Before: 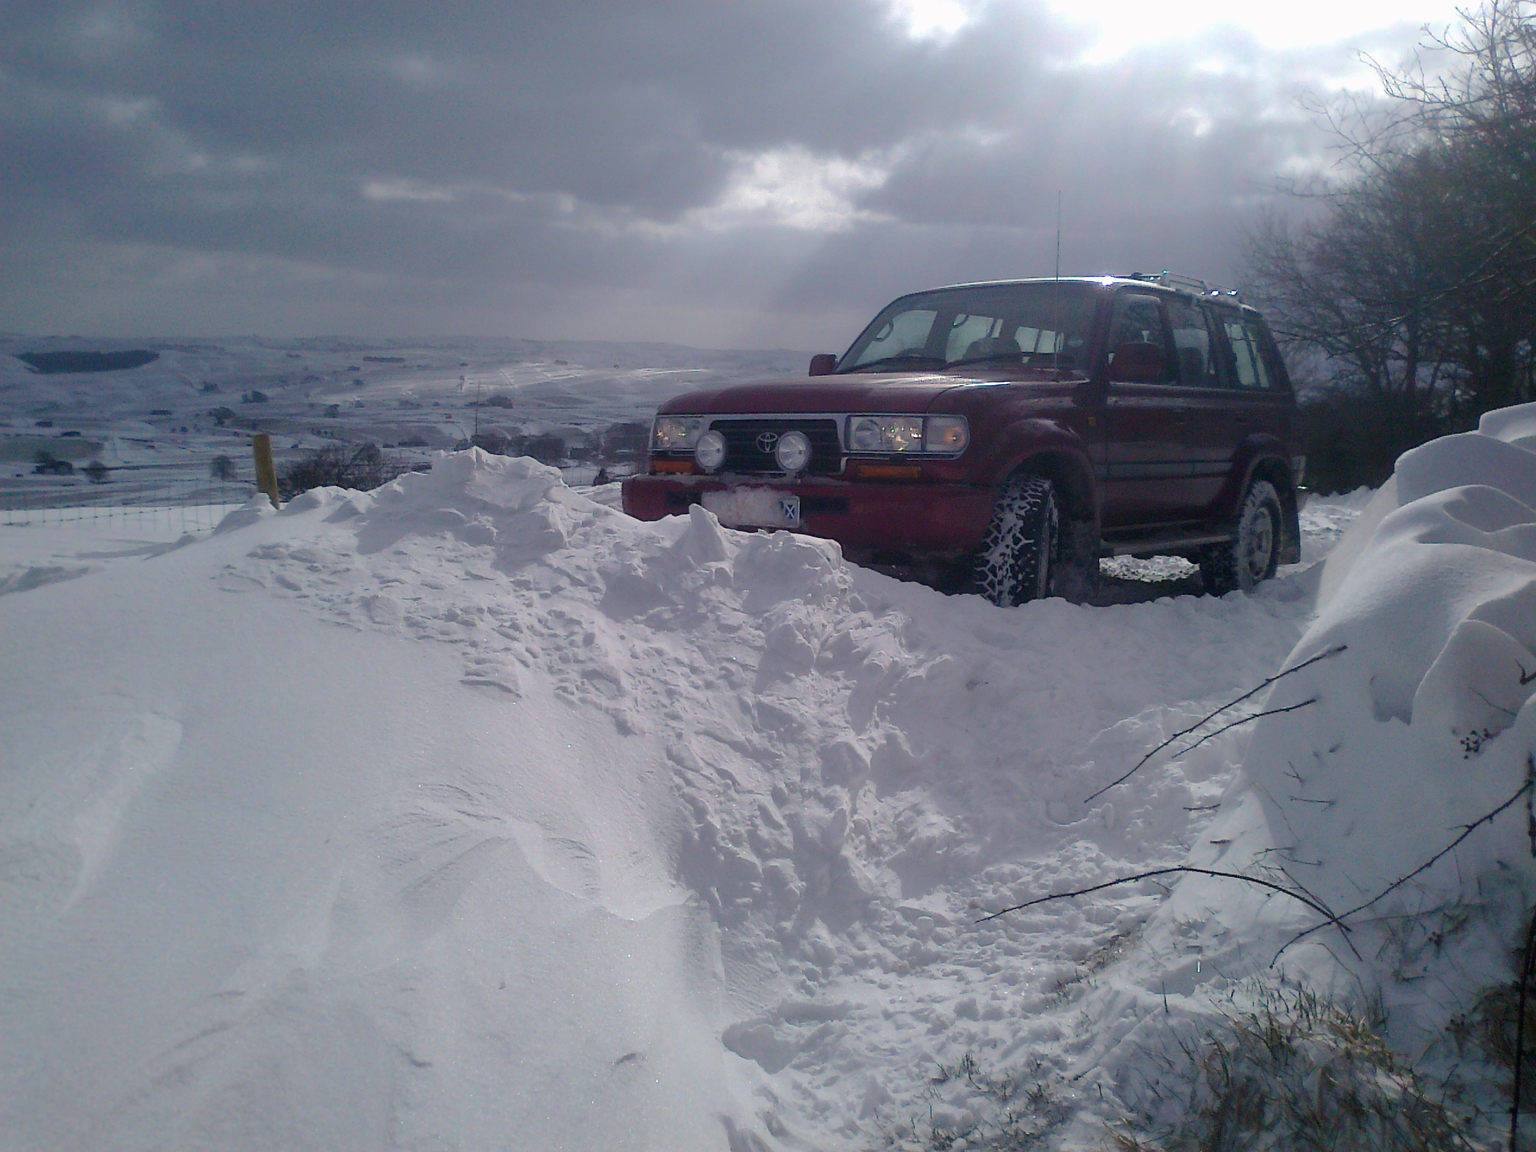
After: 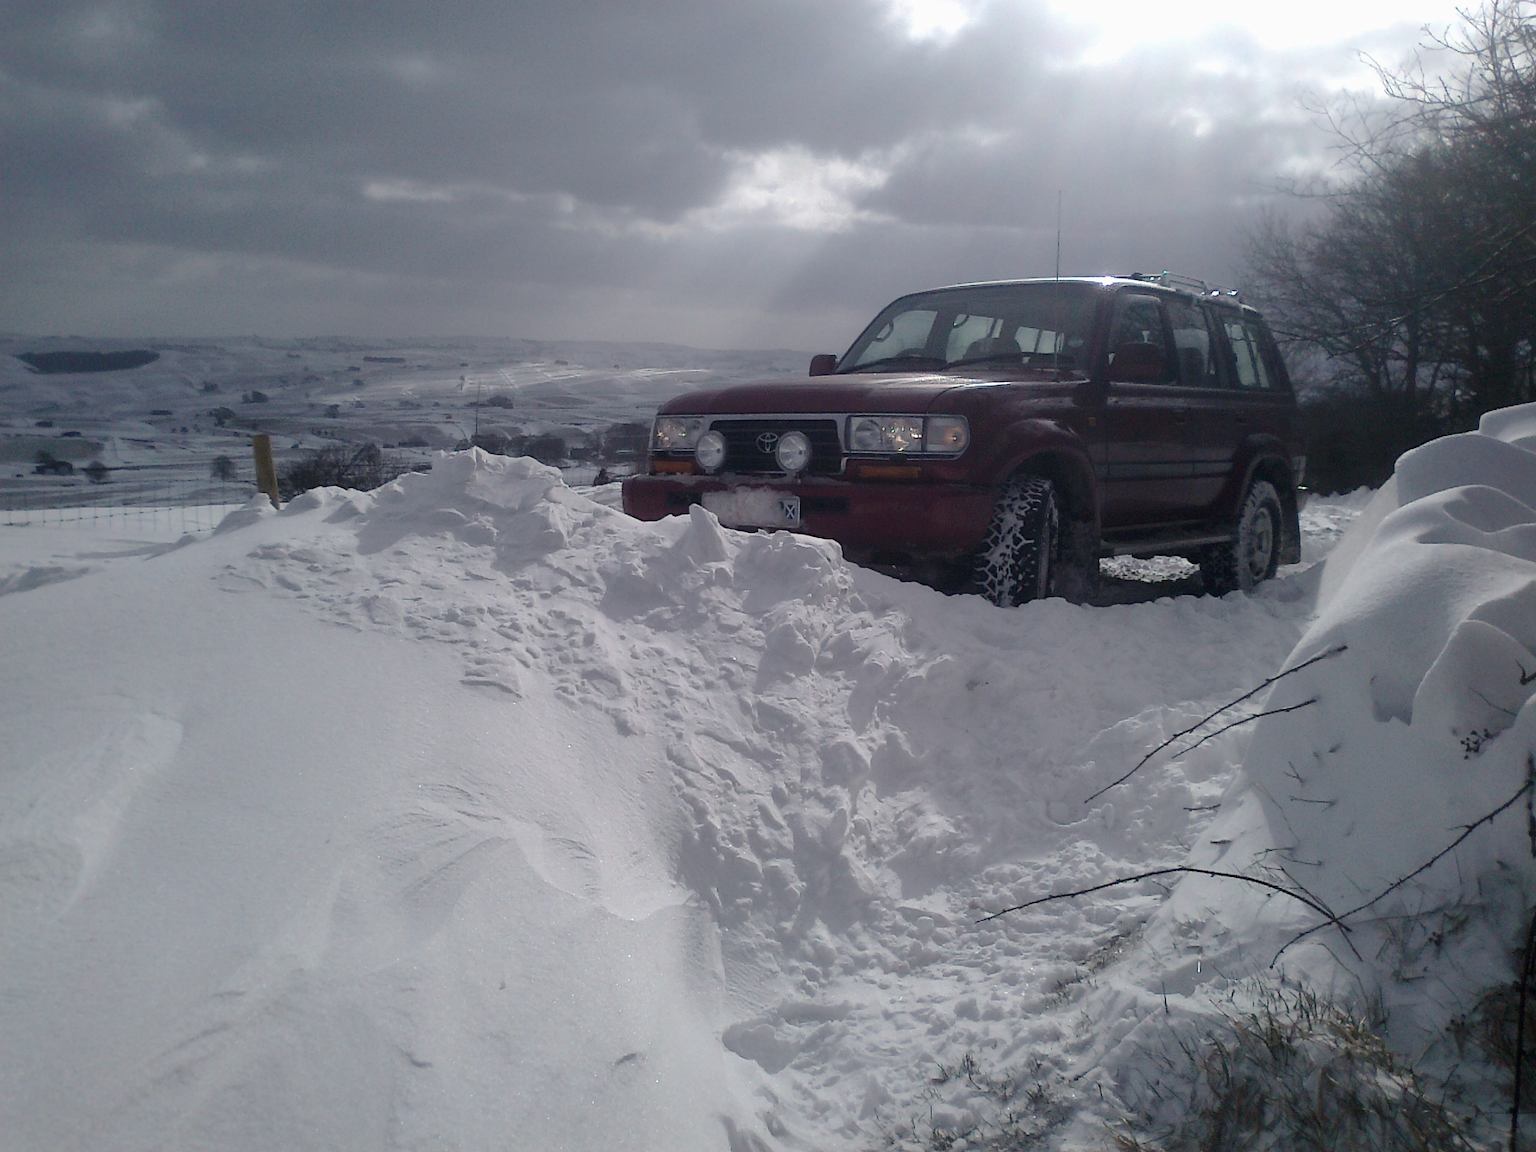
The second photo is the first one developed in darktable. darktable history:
contrast brightness saturation: contrast 0.099, saturation -0.294
